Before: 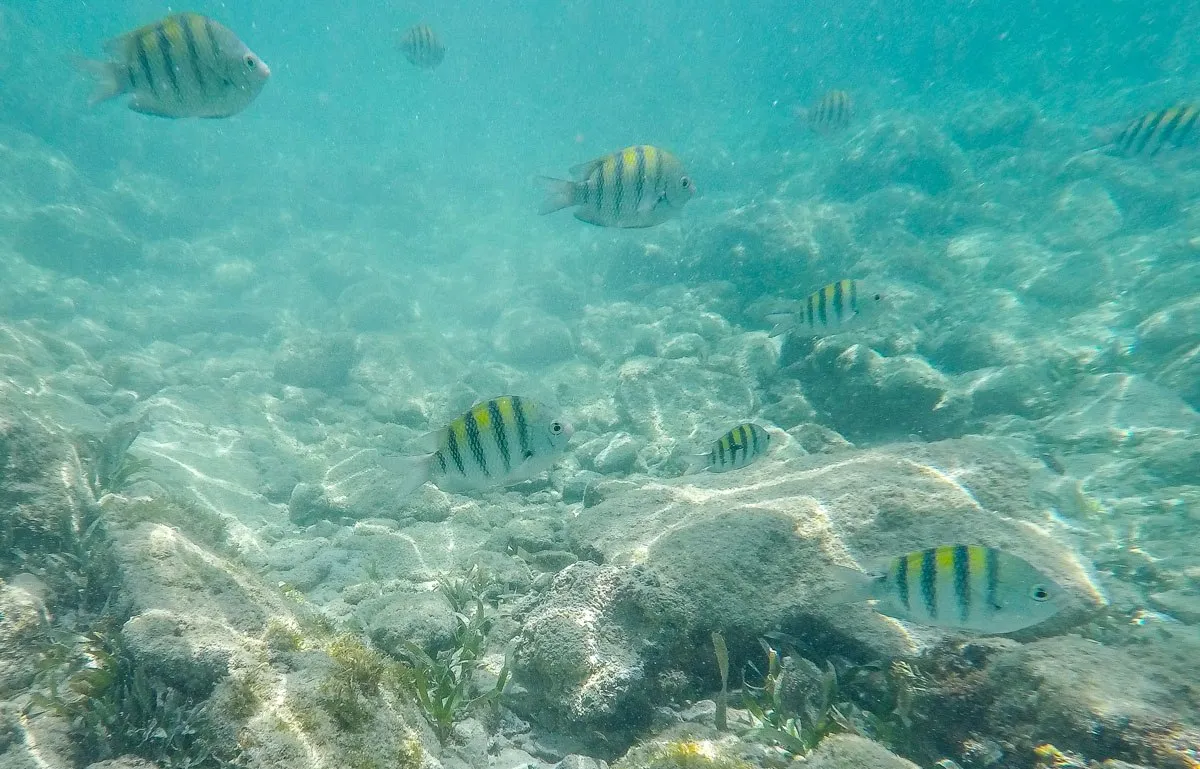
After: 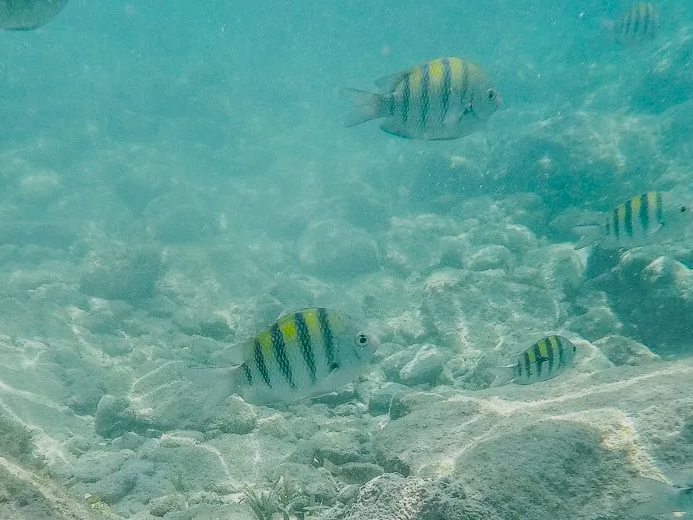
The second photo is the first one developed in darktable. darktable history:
shadows and highlights: soften with gaussian
filmic rgb: black relative exposure -7.97 EV, white relative exposure 3.79 EV, hardness 4.37
crop: left 16.189%, top 11.462%, right 26.023%, bottom 20.83%
